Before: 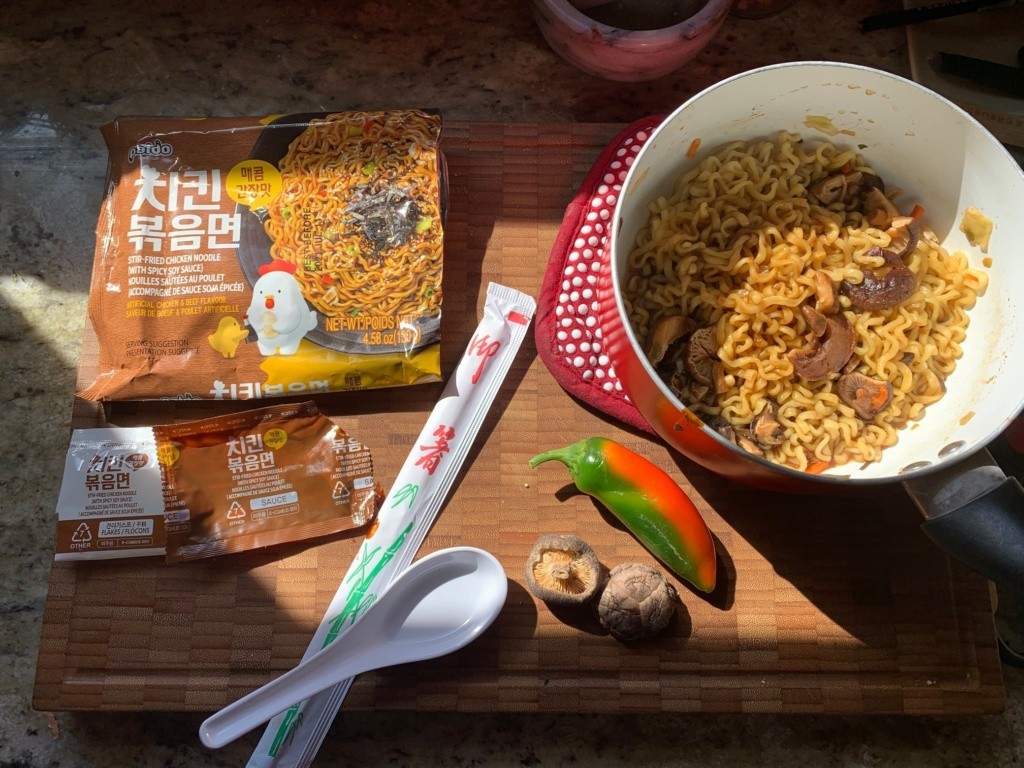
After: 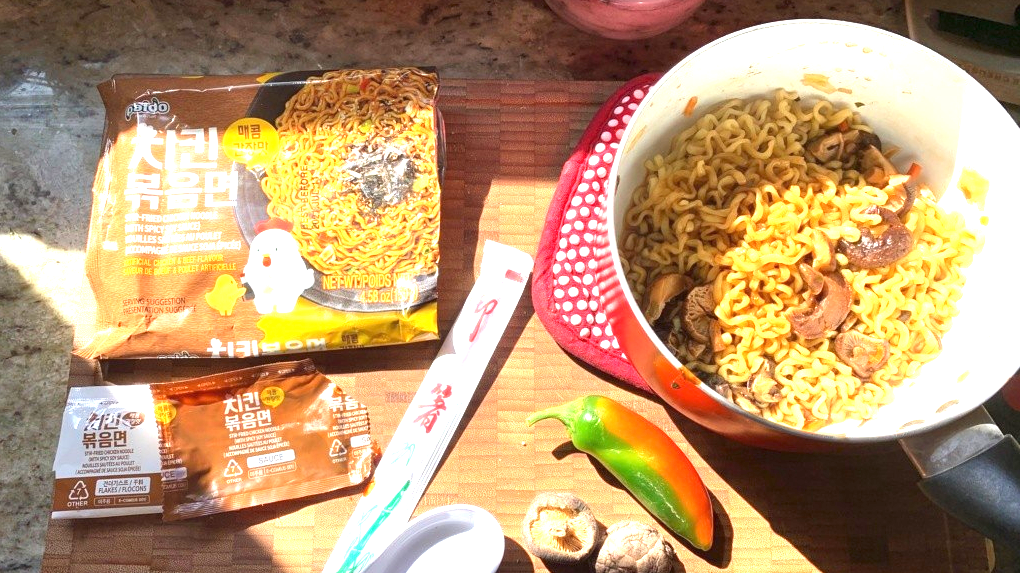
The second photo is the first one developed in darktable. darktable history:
crop: left 0.387%, top 5.469%, bottom 19.809%
exposure: black level correction 0, exposure 1.75 EV, compensate exposure bias true, compensate highlight preservation false
